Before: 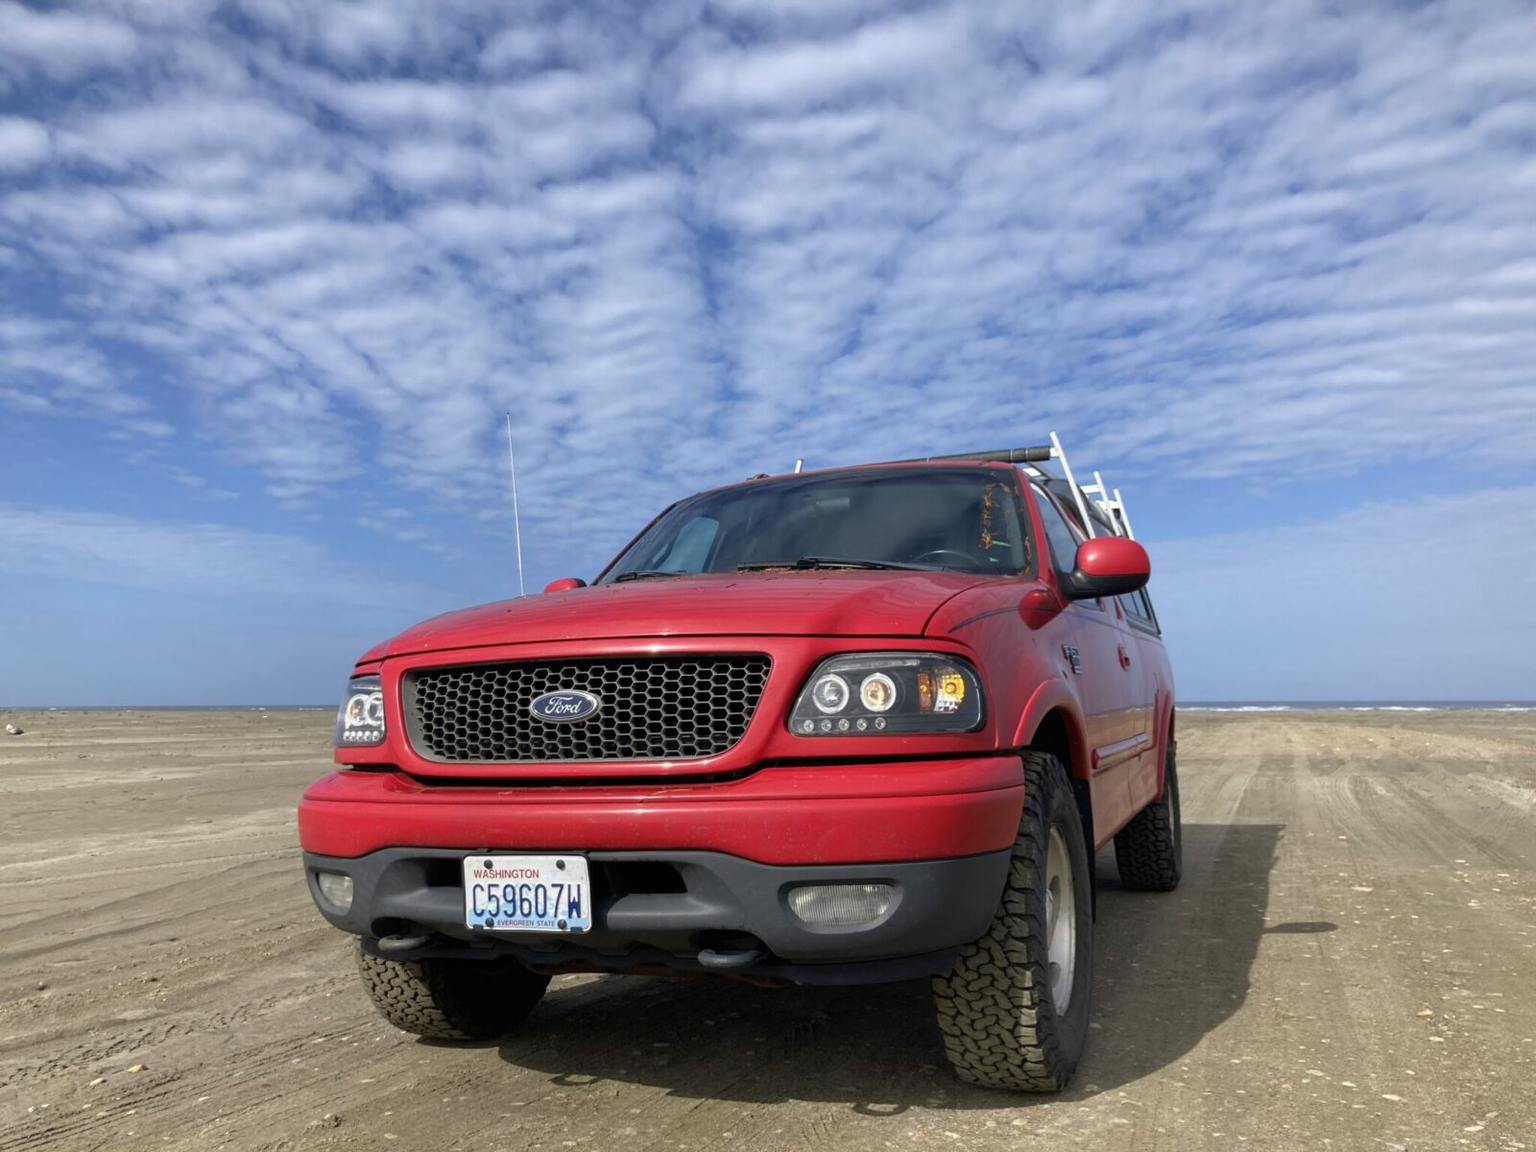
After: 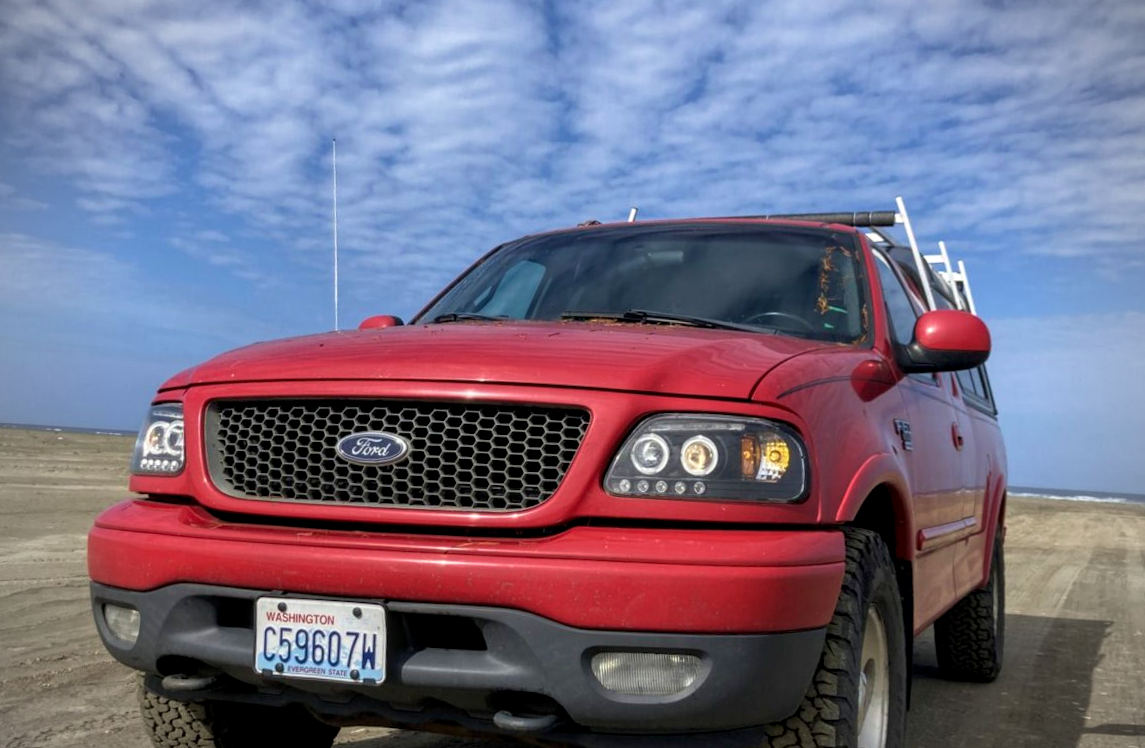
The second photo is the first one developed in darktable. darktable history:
crop and rotate: angle -3.83°, left 9.769%, top 20.409%, right 12.406%, bottom 11.791%
local contrast: on, module defaults
velvia: on, module defaults
vignetting: width/height ratio 1.096
